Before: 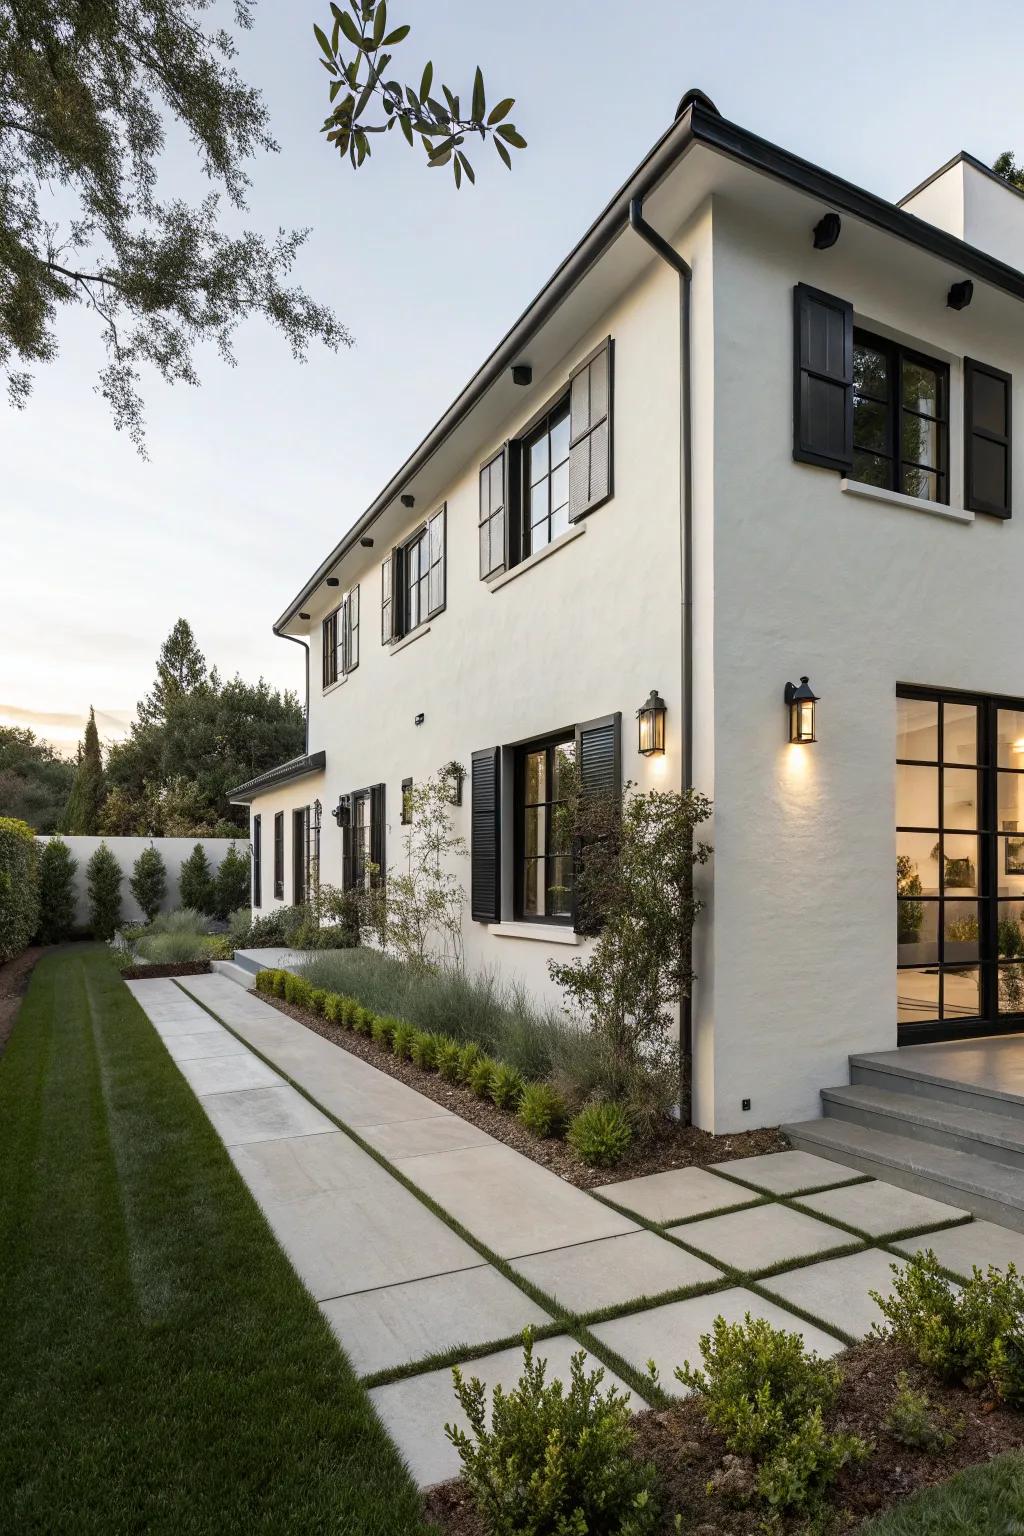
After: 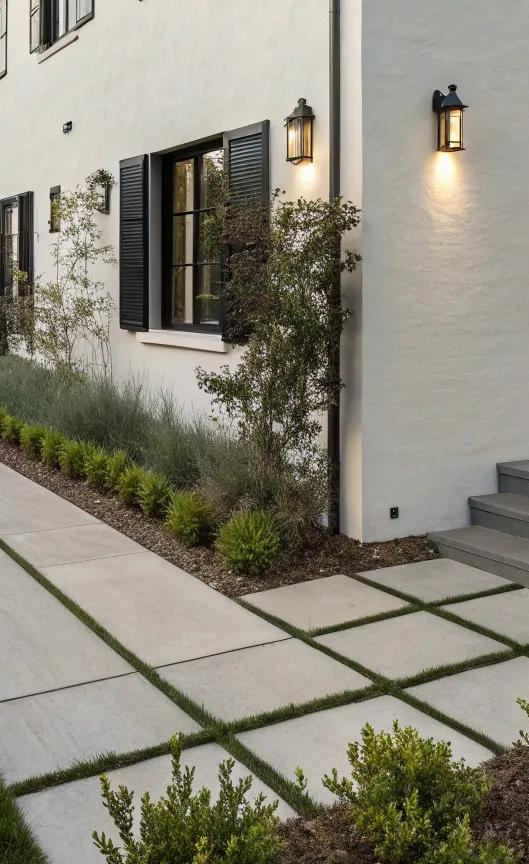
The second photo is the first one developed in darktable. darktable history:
crop: left 34.39%, top 38.568%, right 13.892%, bottom 5.141%
